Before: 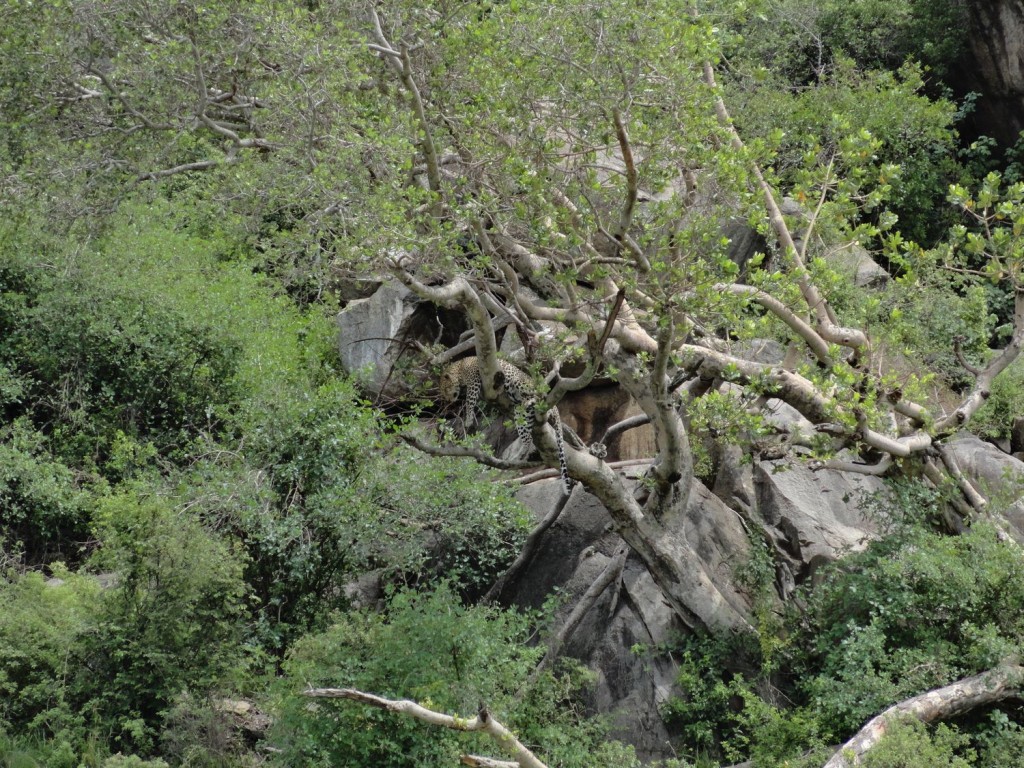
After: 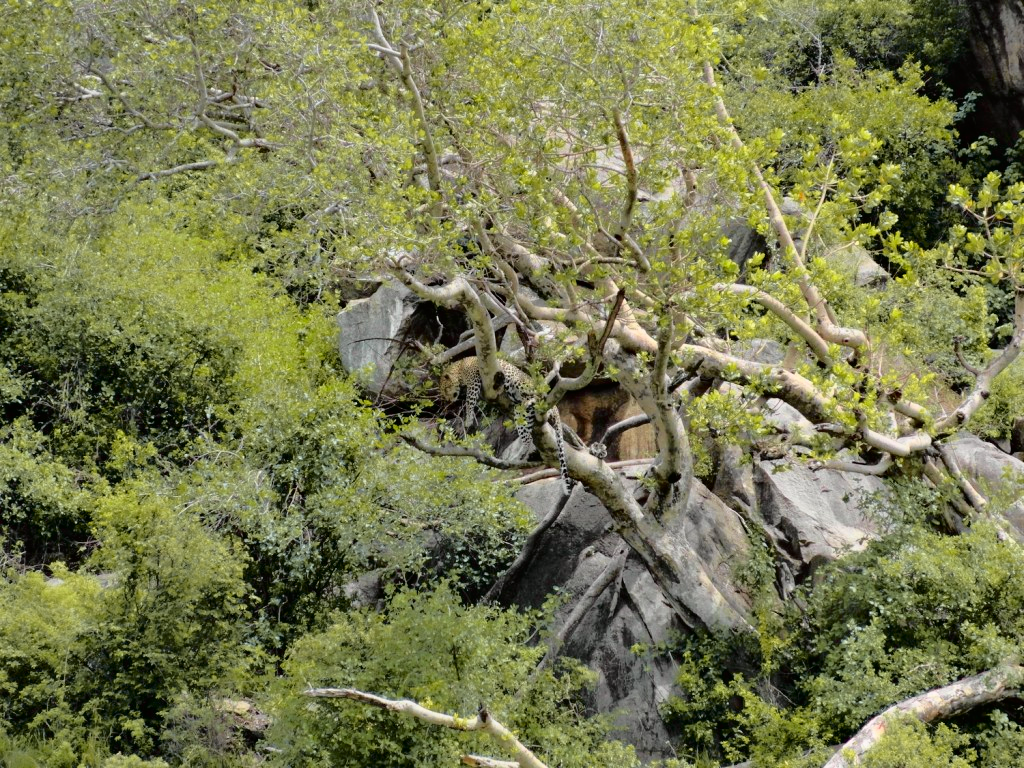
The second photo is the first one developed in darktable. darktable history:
tone curve: curves: ch0 [(0, 0) (0.062, 0.023) (0.168, 0.142) (0.359, 0.44) (0.469, 0.544) (0.634, 0.722) (0.839, 0.909) (0.998, 0.978)]; ch1 [(0, 0) (0.437, 0.453) (0.472, 0.47) (0.502, 0.504) (0.527, 0.546) (0.568, 0.619) (0.608, 0.665) (0.669, 0.748) (0.859, 0.899) (1, 1)]; ch2 [(0, 0) (0.33, 0.301) (0.421, 0.443) (0.473, 0.501) (0.504, 0.504) (0.535, 0.564) (0.575, 0.625) (0.608, 0.676) (1, 1)], color space Lab, independent channels, preserve colors none
